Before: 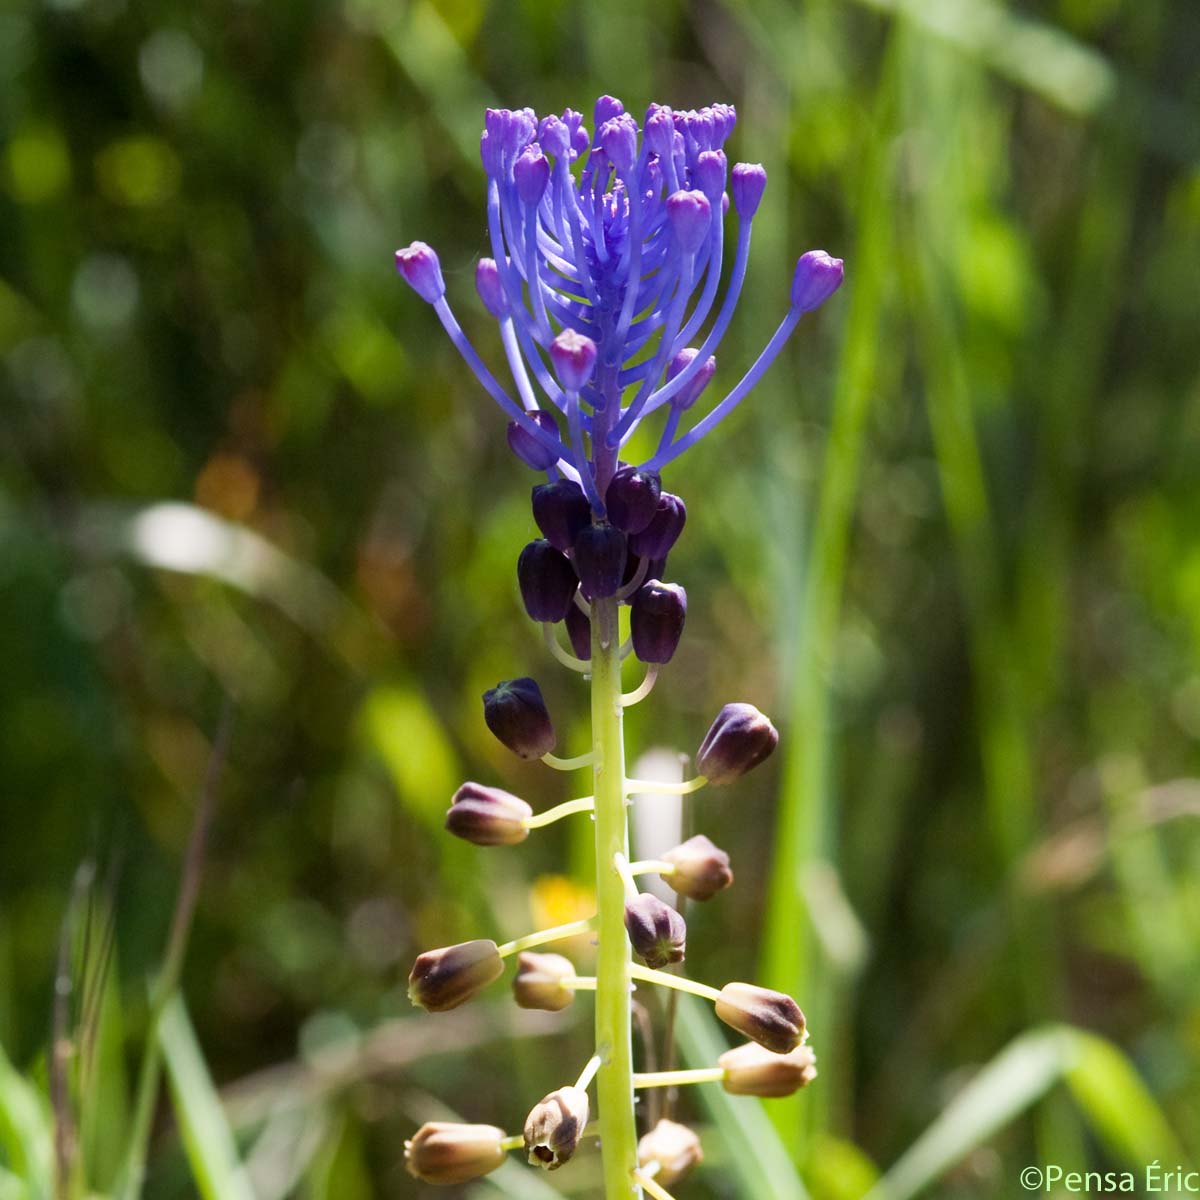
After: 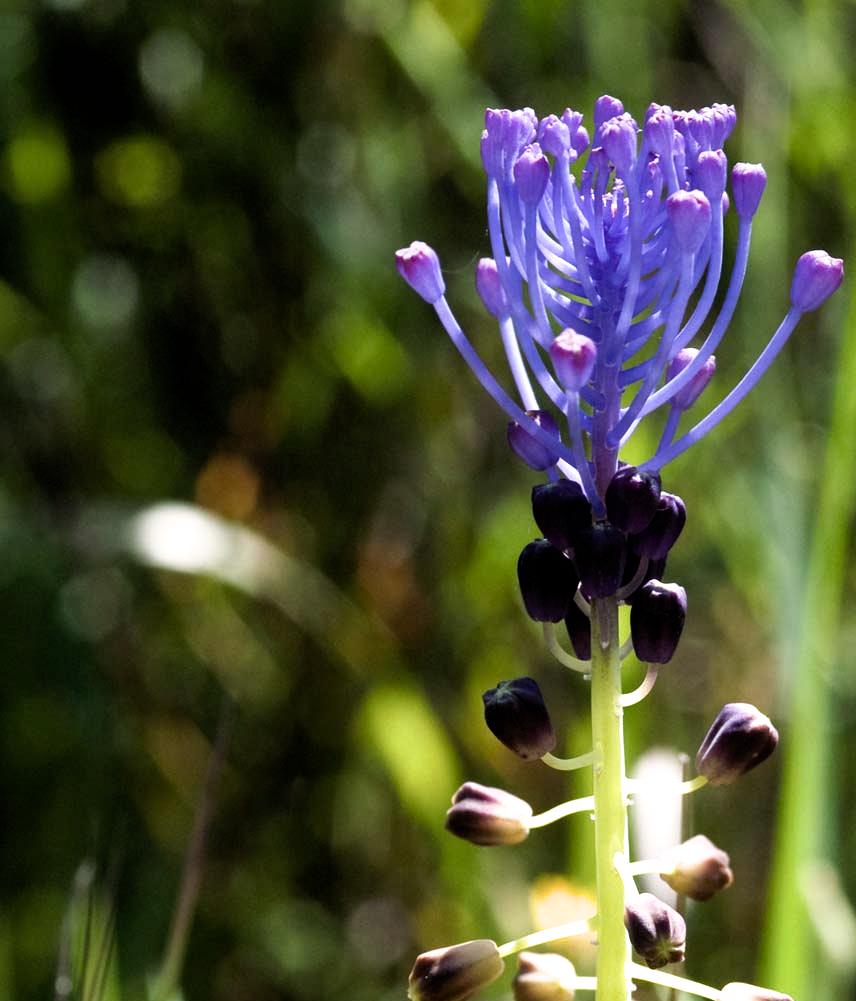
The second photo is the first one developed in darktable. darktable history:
filmic rgb: black relative exposure -8.26 EV, white relative exposure 2.2 EV, target white luminance 99.889%, hardness 7.14, latitude 75.21%, contrast 1.322, highlights saturation mix -1.6%, shadows ↔ highlights balance 30.56%, color science v6 (2022)
crop: right 28.632%, bottom 16.559%
